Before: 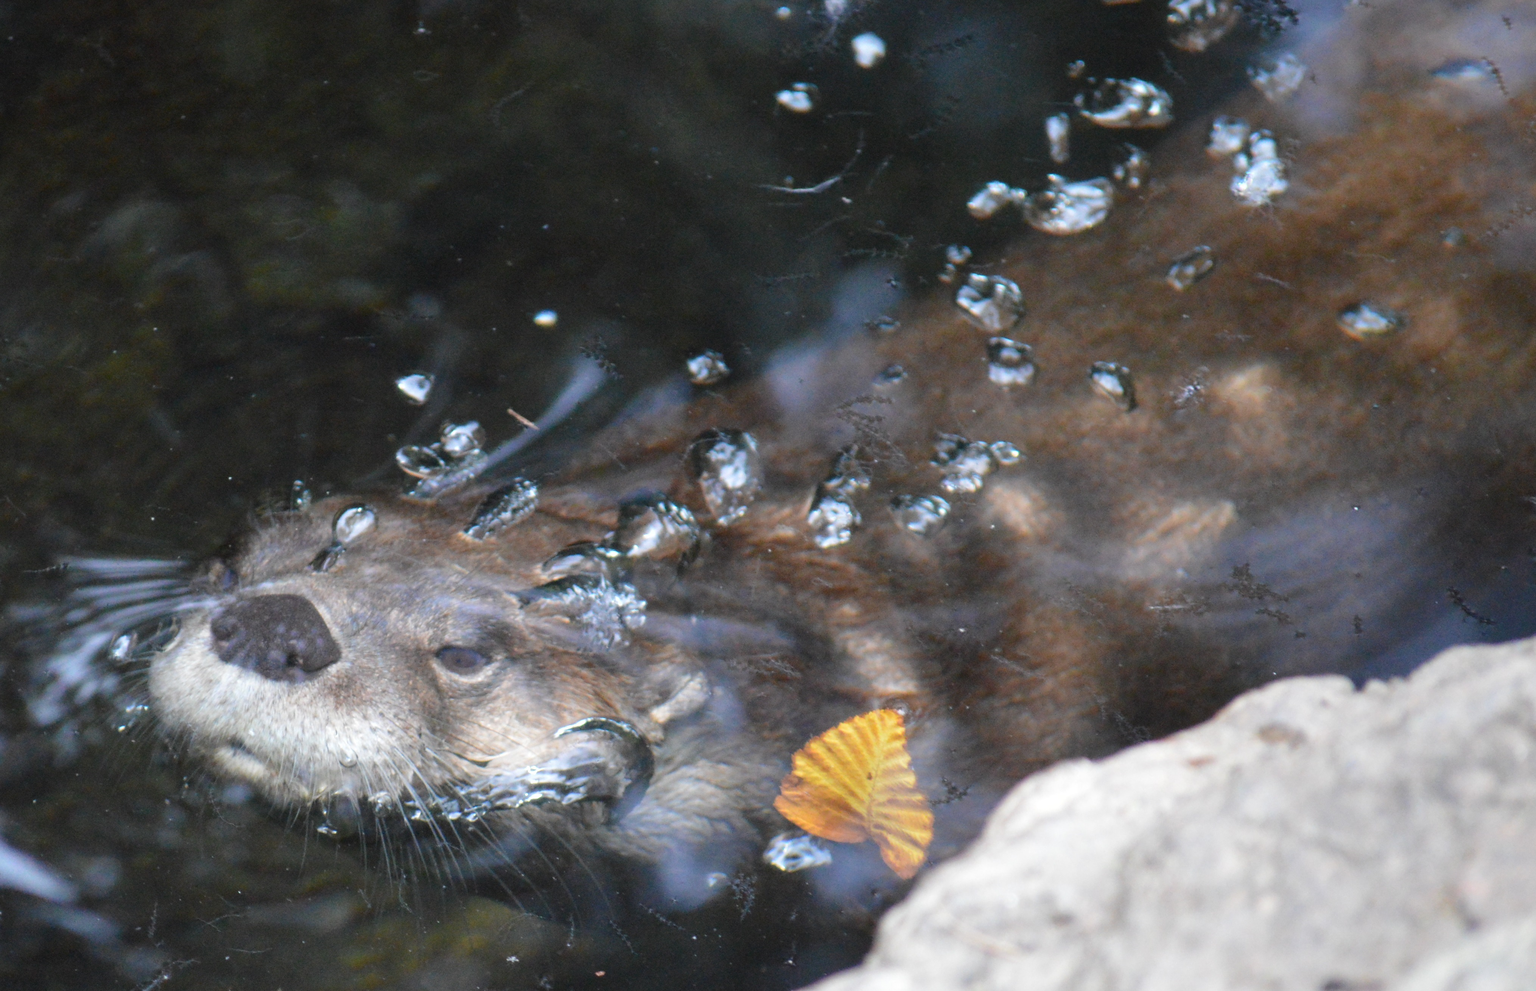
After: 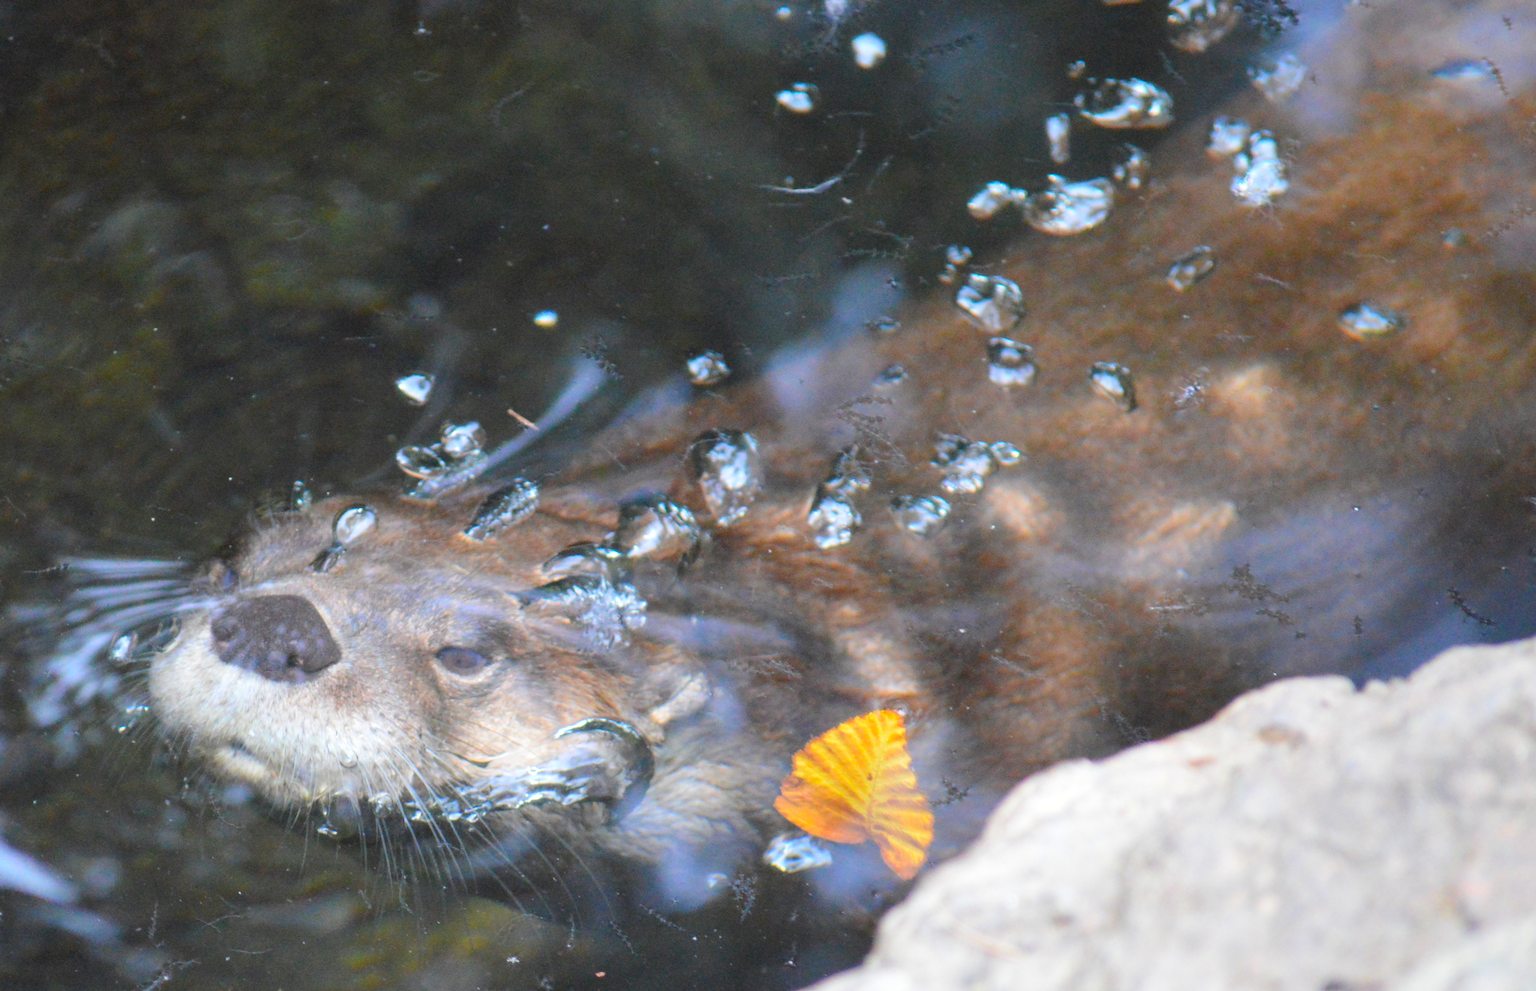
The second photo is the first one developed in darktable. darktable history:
contrast brightness saturation: contrast 0.068, brightness 0.171, saturation 0.409
